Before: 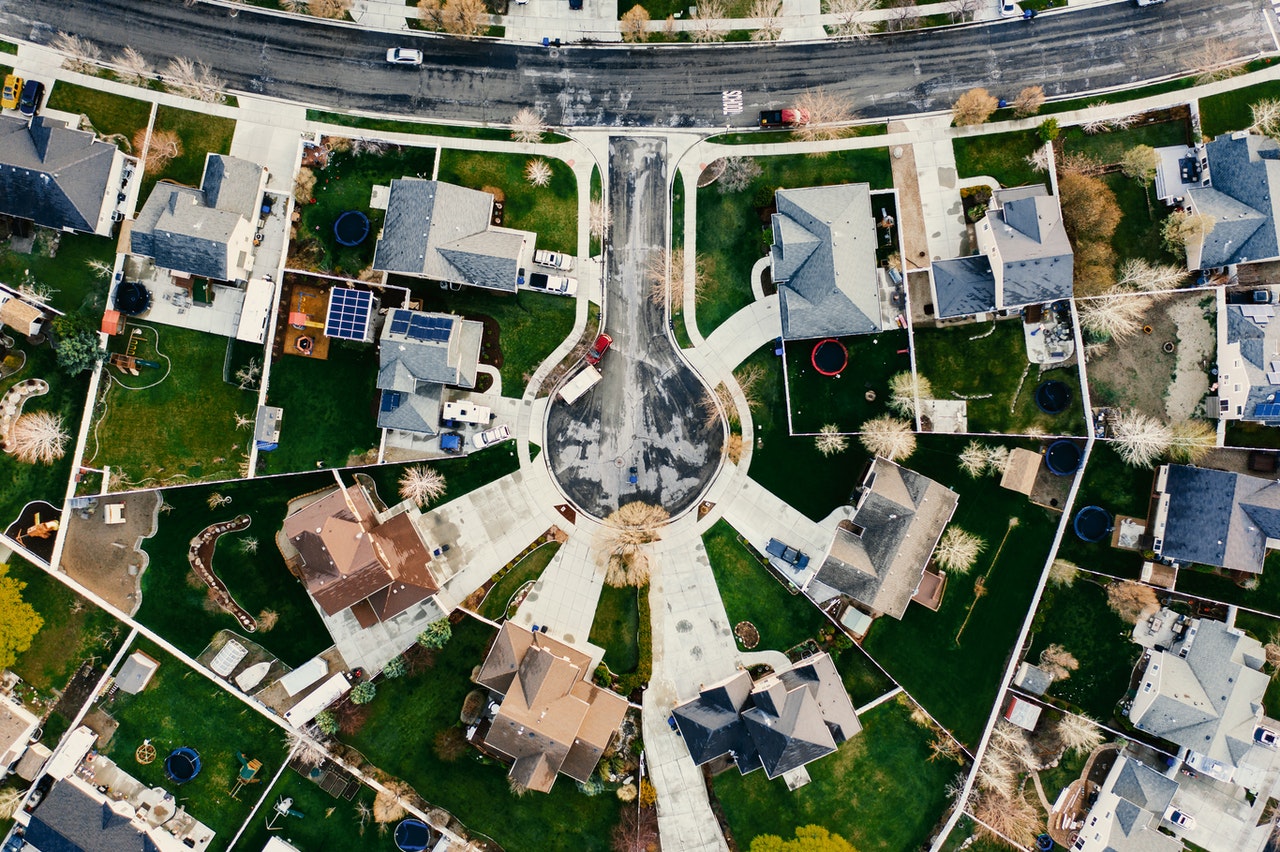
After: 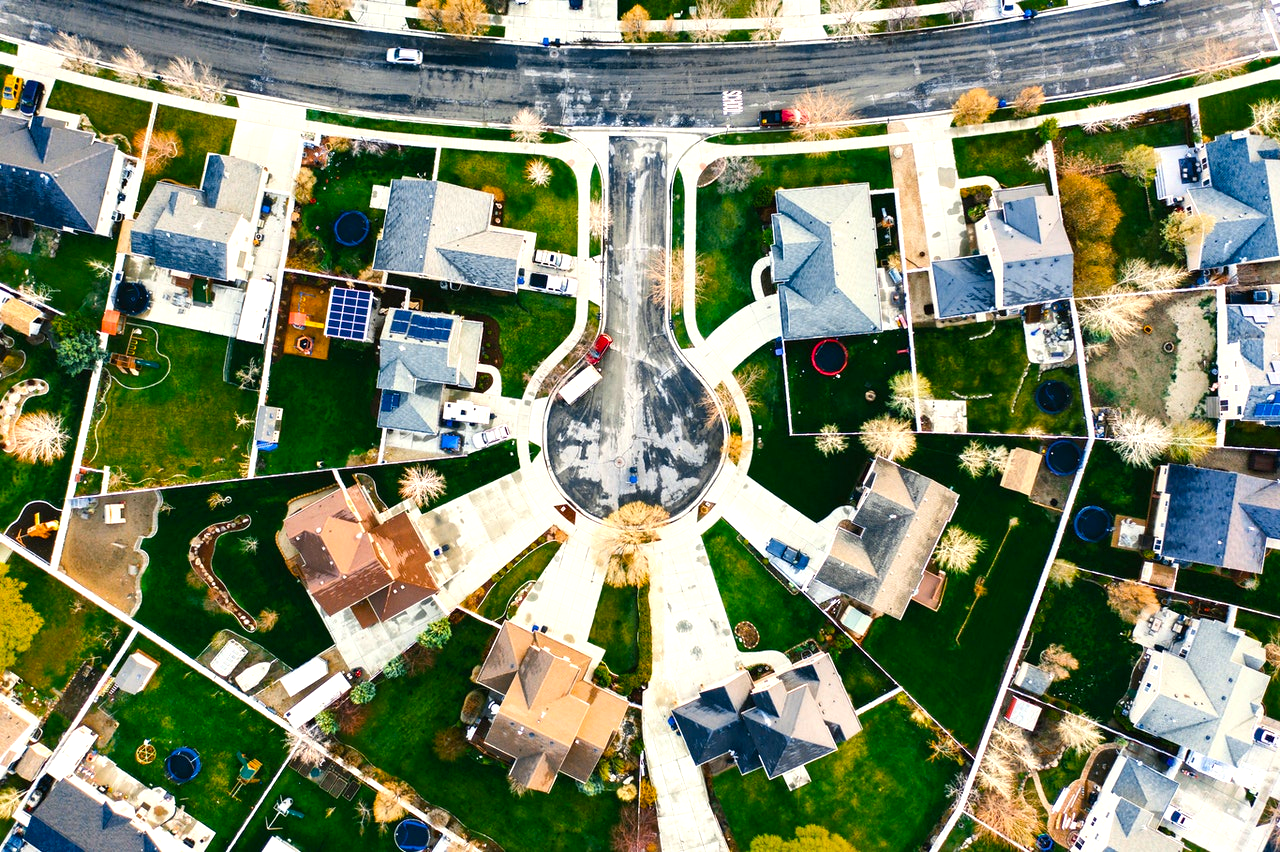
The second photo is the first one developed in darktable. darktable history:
exposure: exposure 0.662 EV, compensate highlight preservation false
local contrast: mode bilateral grid, contrast 100, coarseness 99, detail 89%, midtone range 0.2
color balance rgb: shadows lift › chroma 1.046%, shadows lift › hue 241.55°, perceptual saturation grading › global saturation 35.971%, global vibrance 19.005%
